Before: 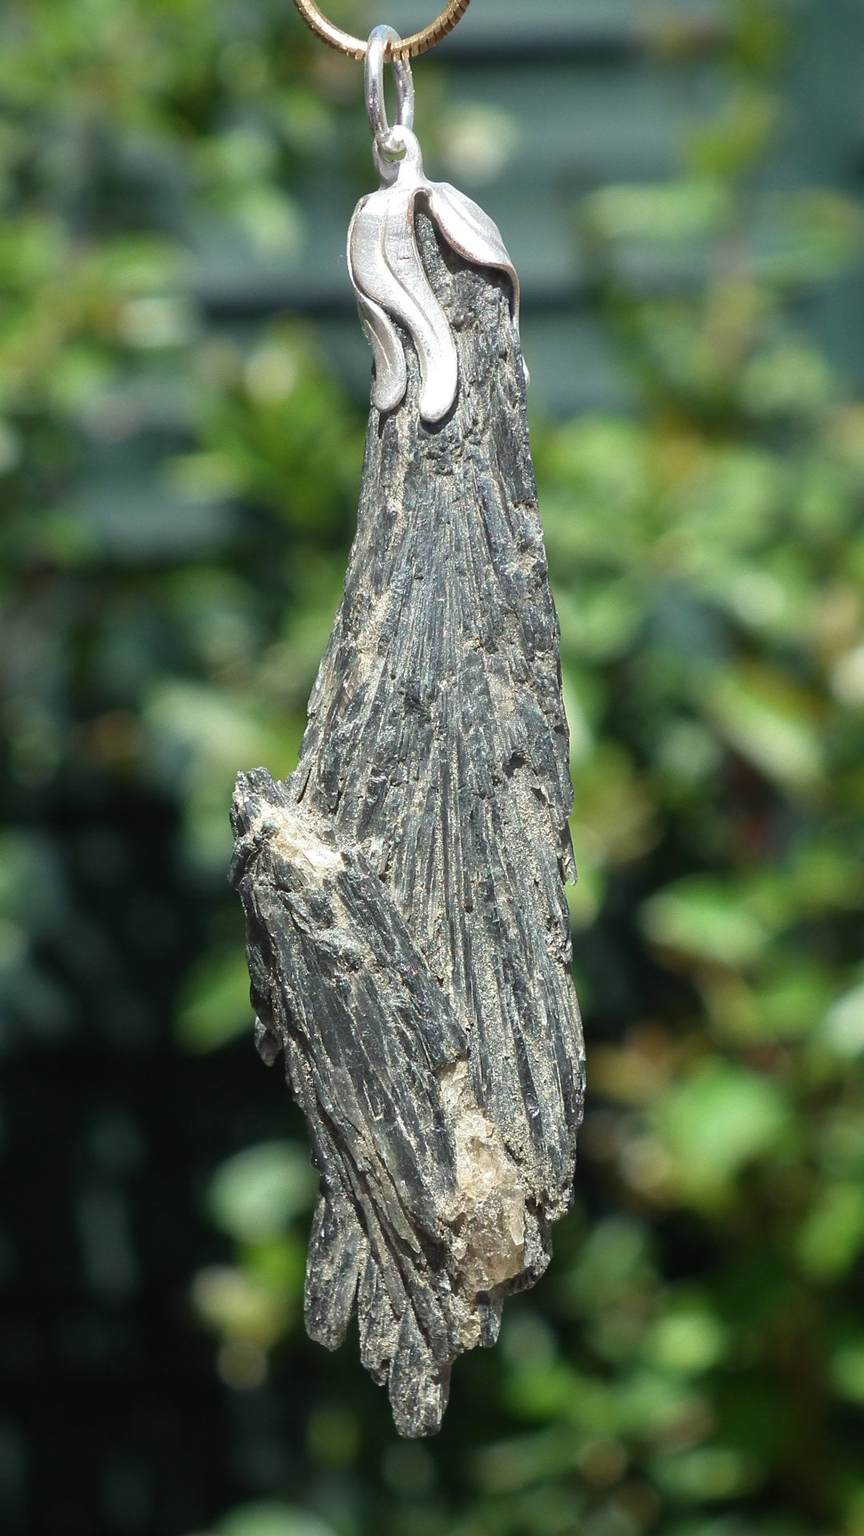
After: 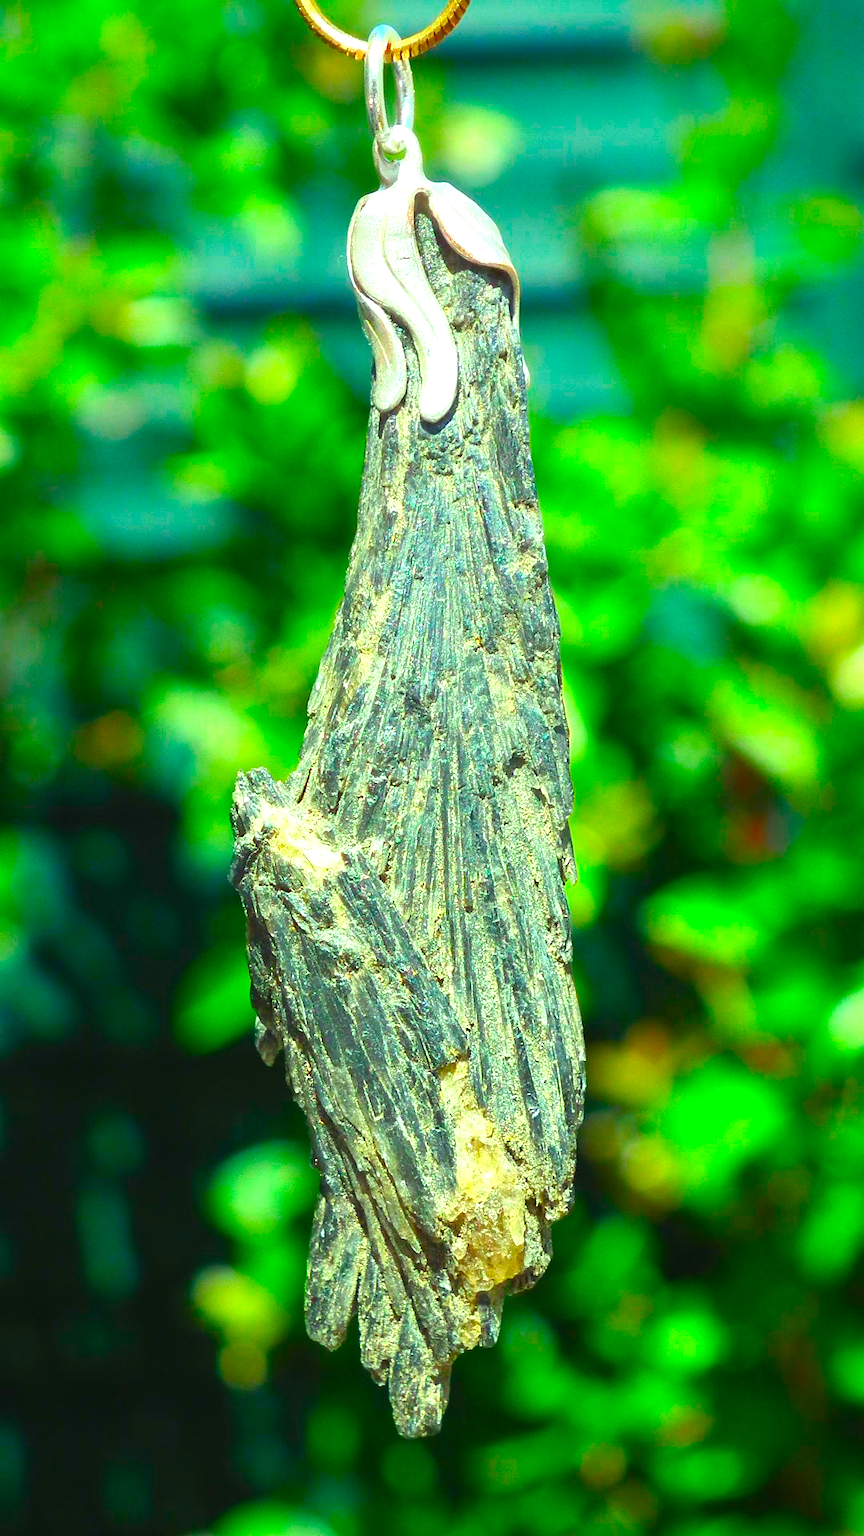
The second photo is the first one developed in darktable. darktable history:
contrast brightness saturation: contrast 0.07, brightness 0.18, saturation 0.4
color balance rgb: perceptual saturation grading › global saturation 25%, perceptual saturation grading › highlights -50%, perceptual saturation grading › shadows 30%, perceptual brilliance grading › global brilliance 12%, global vibrance 20%
tone equalizer: -8 EV -0.417 EV, -7 EV -0.389 EV, -6 EV -0.333 EV, -5 EV -0.222 EV, -3 EV 0.222 EV, -2 EV 0.333 EV, -1 EV 0.389 EV, +0 EV 0.417 EV, edges refinement/feathering 500, mask exposure compensation -1.57 EV, preserve details no
color correction: highlights a* -10.77, highlights b* 9.8, saturation 1.72
